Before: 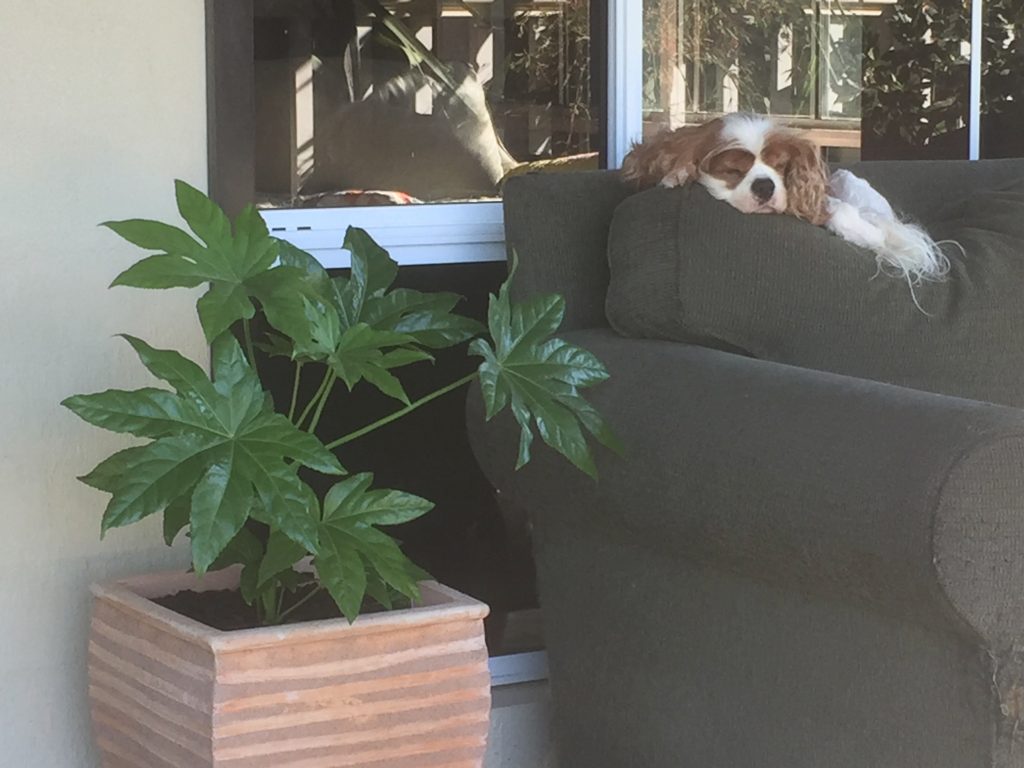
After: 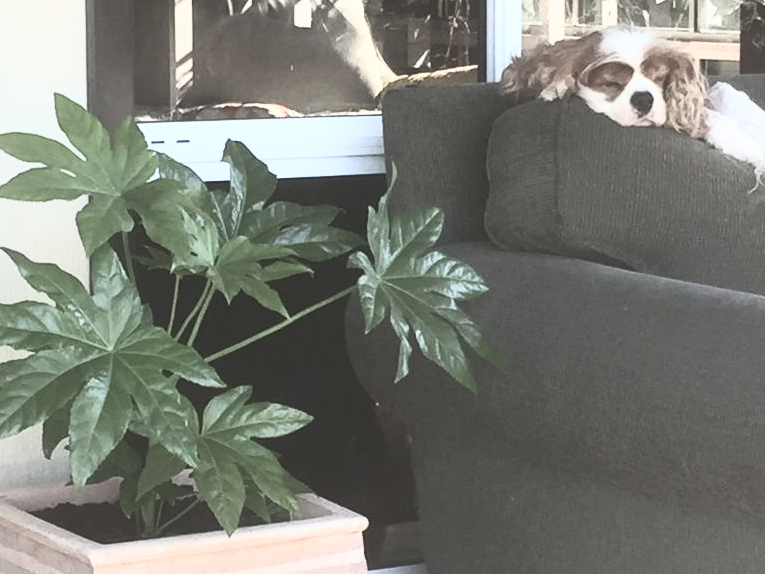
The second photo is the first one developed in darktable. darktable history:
crop and rotate: left 11.831%, top 11.346%, right 13.429%, bottom 13.899%
contrast brightness saturation: contrast 0.57, brightness 0.57, saturation -0.34
